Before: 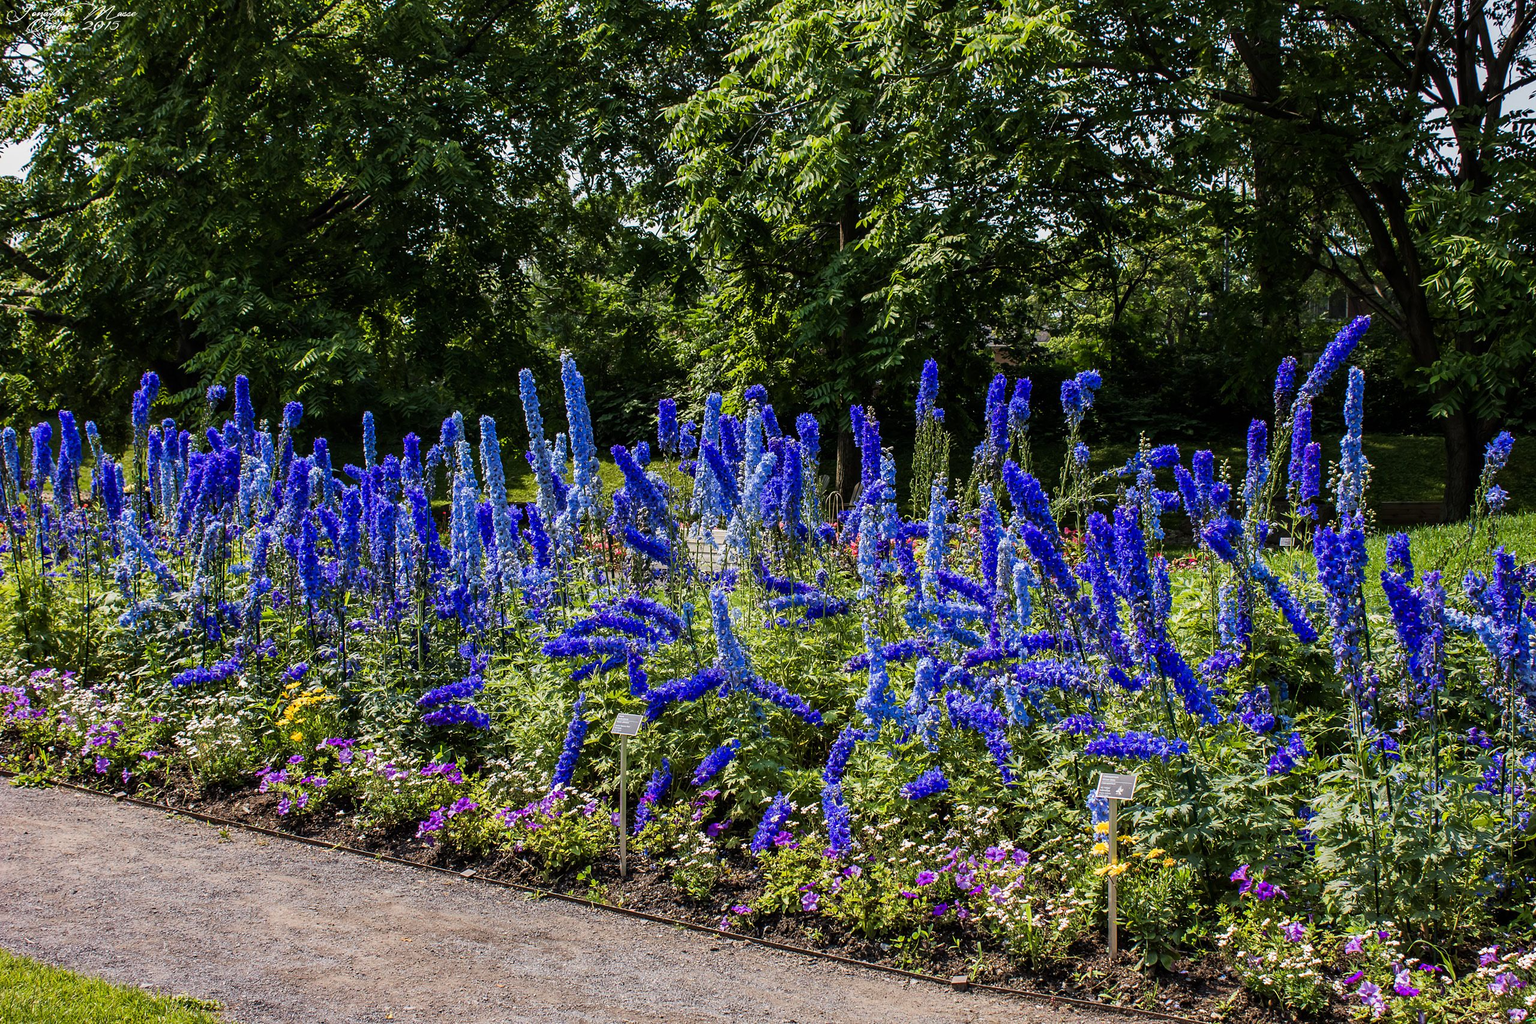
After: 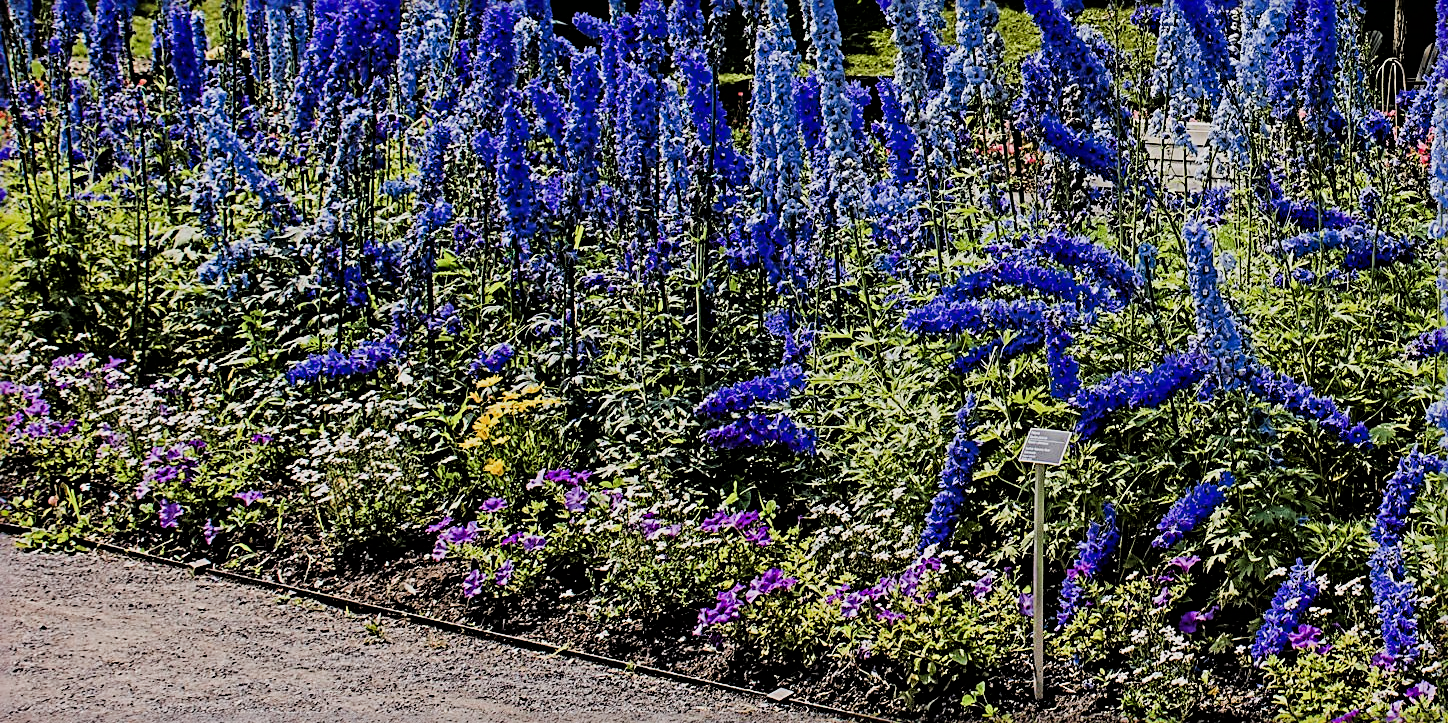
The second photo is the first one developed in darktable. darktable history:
crop: top 44.609%, right 43.425%, bottom 13.031%
sharpen: radius 3.701, amount 0.942
filmic rgb: black relative exposure -4.07 EV, white relative exposure 5.16 EV, hardness 2.12, contrast 1.164
